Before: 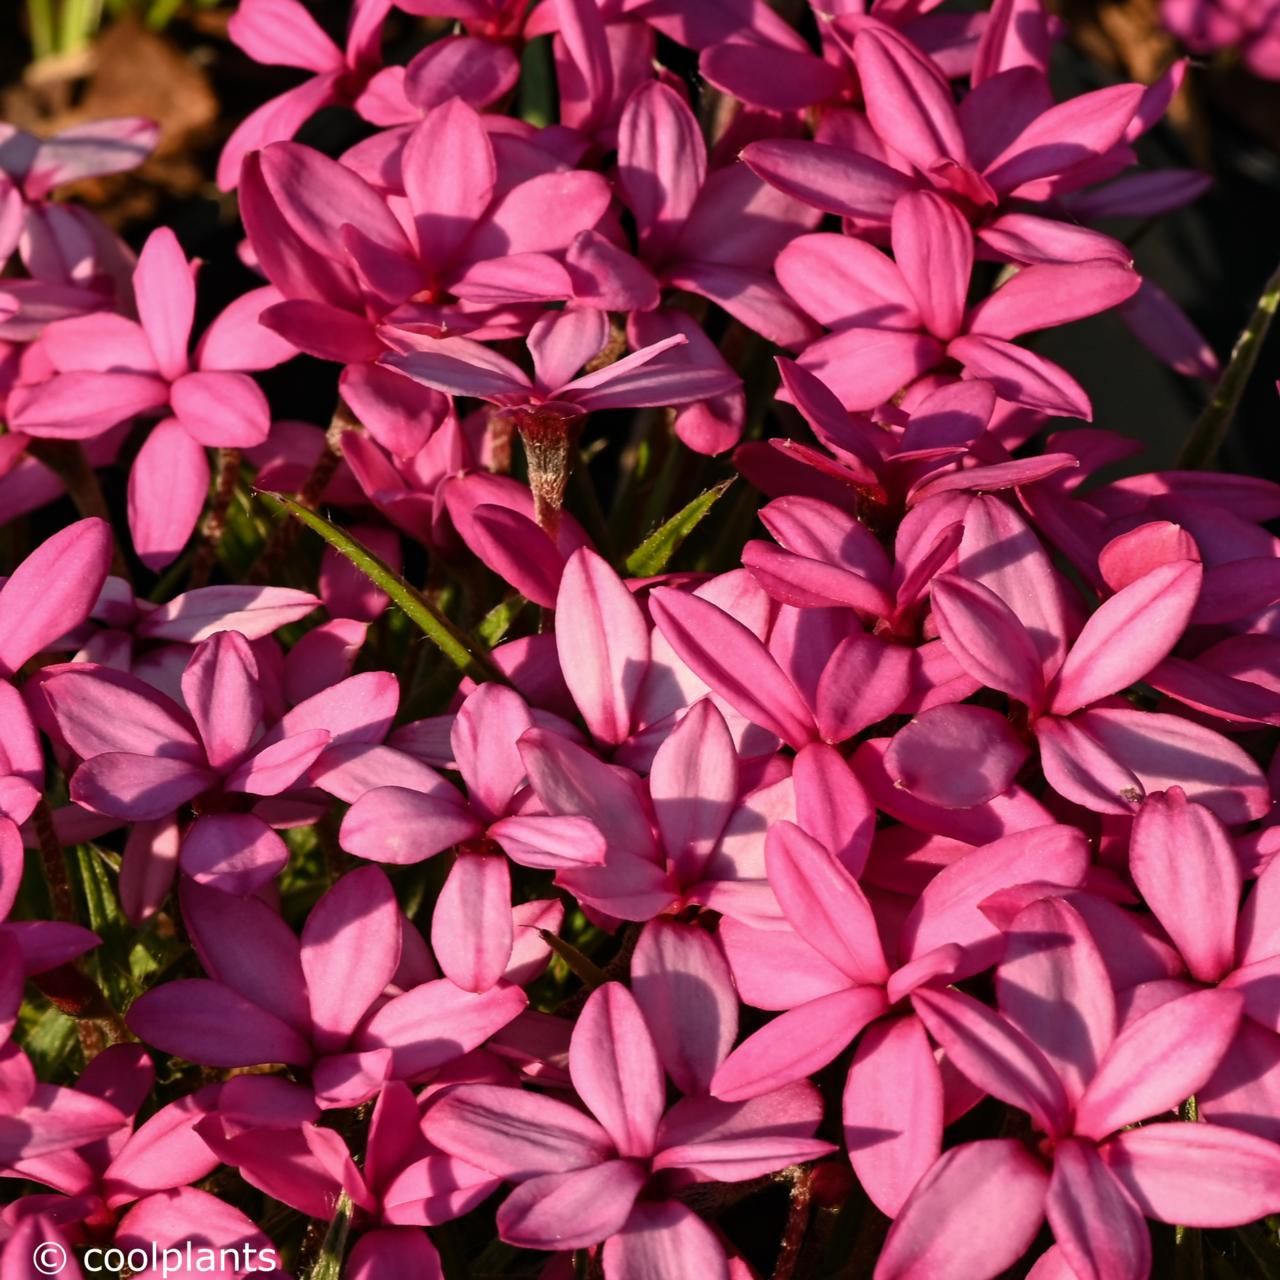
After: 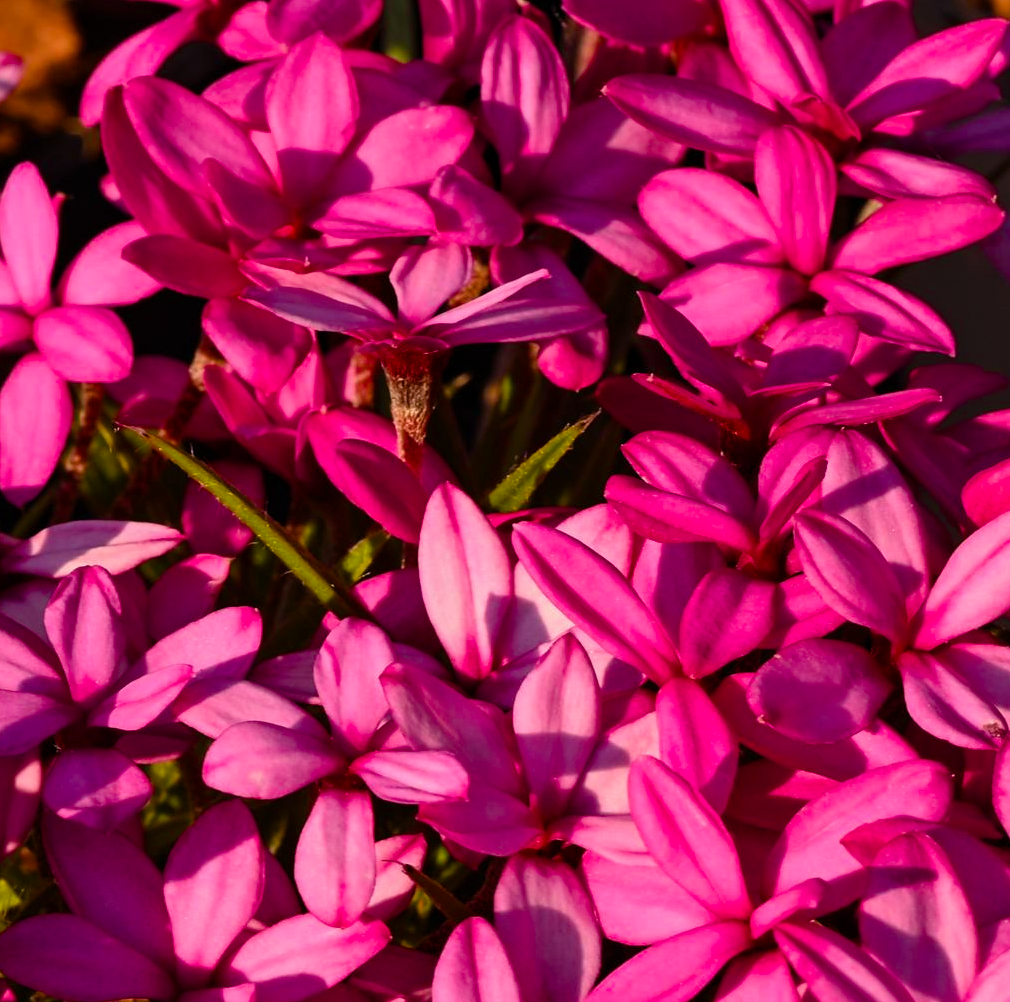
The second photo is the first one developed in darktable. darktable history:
color balance rgb: power › luminance -7.625%, power › chroma 1.332%, power › hue 330.5°, highlights gain › luminance 1.27%, highlights gain › chroma 0.391%, highlights gain › hue 40.8°, perceptual saturation grading › global saturation 42.142%, contrast -10.006%
shadows and highlights: shadows 13.32, white point adjustment 1.3, highlights -2.21, soften with gaussian
crop and rotate: left 10.755%, top 5.12%, right 10.321%, bottom 16.582%
